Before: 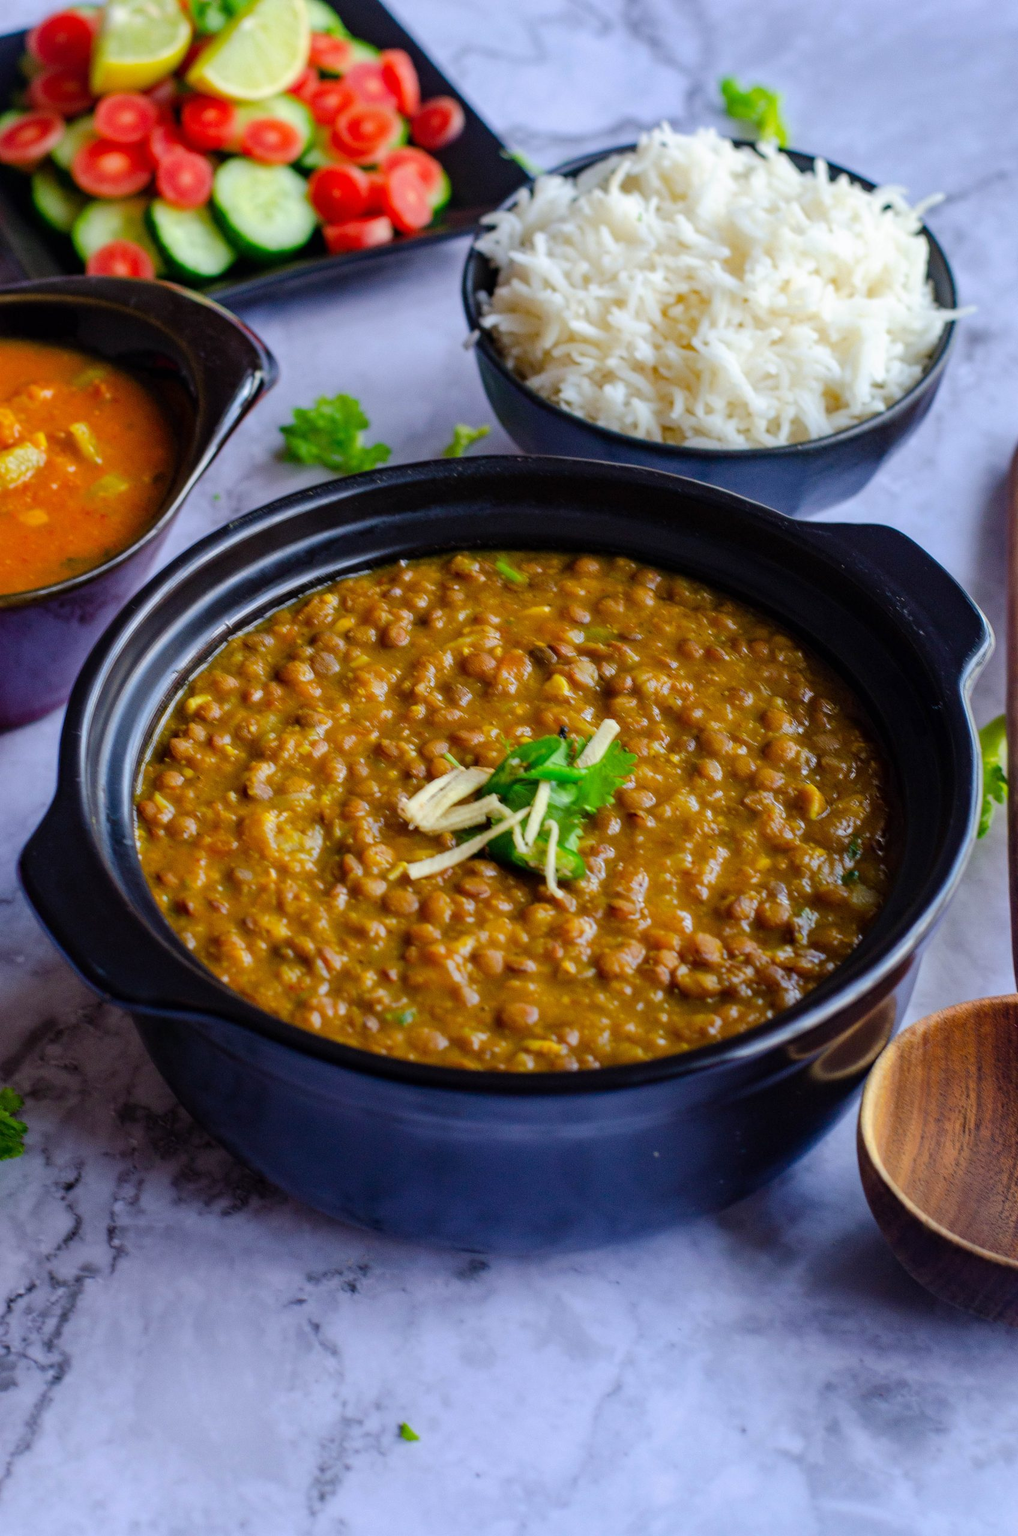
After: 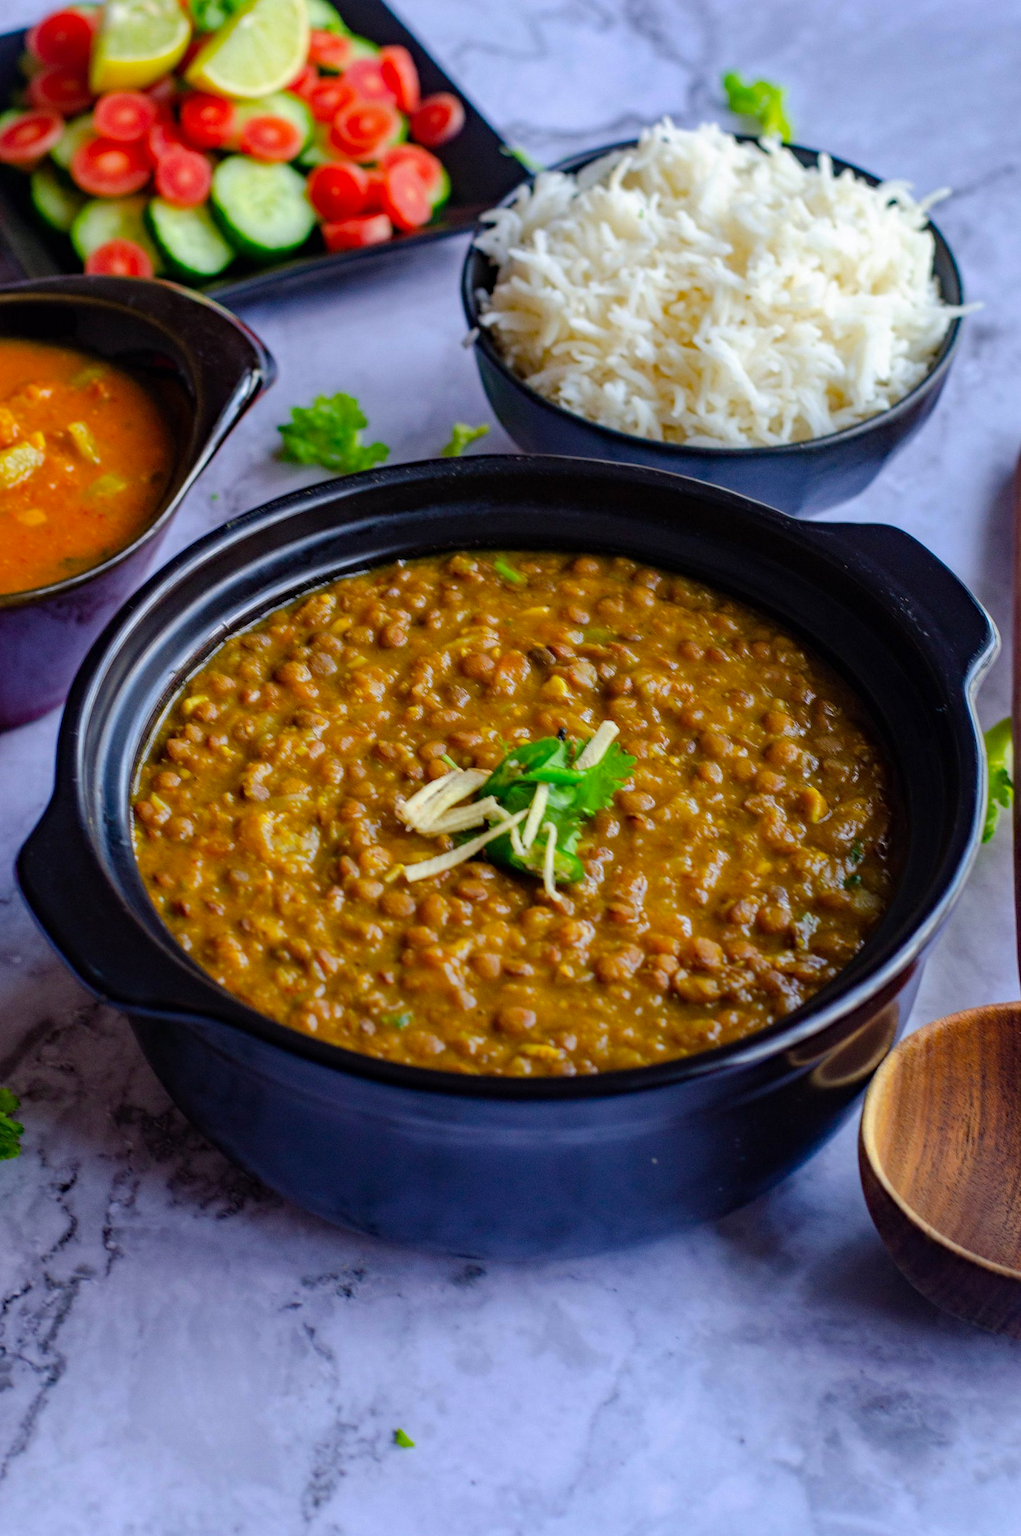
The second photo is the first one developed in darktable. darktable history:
rotate and perspective: rotation 0.192°, lens shift (horizontal) -0.015, crop left 0.005, crop right 0.996, crop top 0.006, crop bottom 0.99
haze removal: compatibility mode true, adaptive false
